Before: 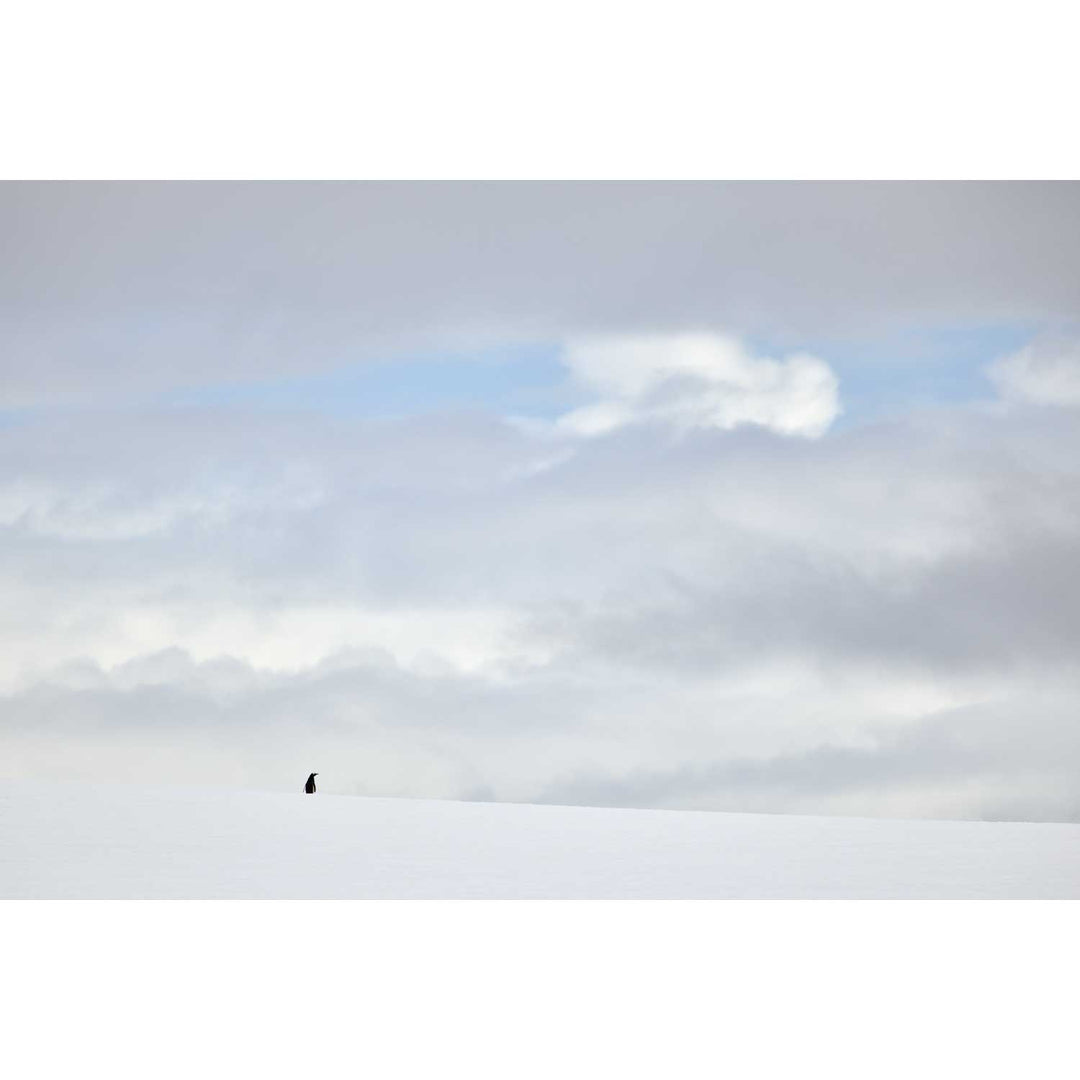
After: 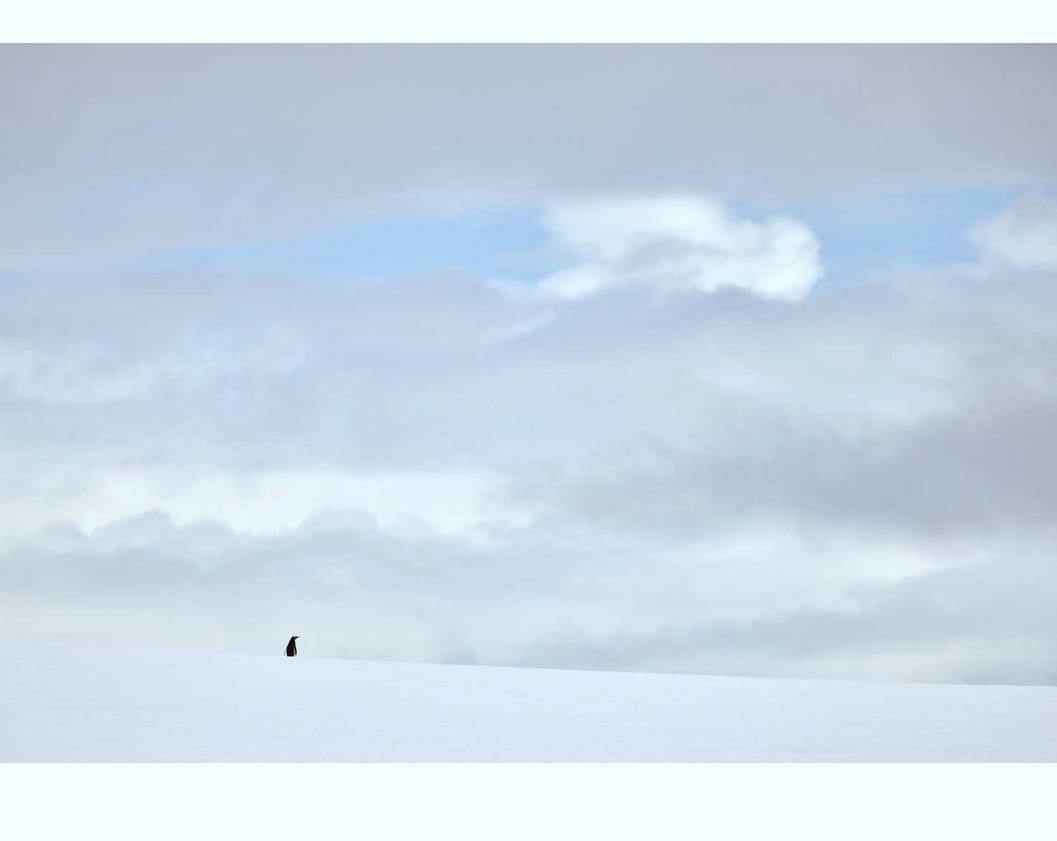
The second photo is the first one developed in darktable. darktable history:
tone equalizer: -7 EV 0.15 EV, -6 EV 0.6 EV, -5 EV 1.15 EV, -4 EV 1.33 EV, -3 EV 1.15 EV, -2 EV 0.6 EV, -1 EV 0.15 EV, mask exposure compensation -0.5 EV
color correction: highlights a* -3.28, highlights b* -6.24, shadows a* 3.1, shadows b* 5.19
crop and rotate: left 1.814%, top 12.818%, right 0.25%, bottom 9.225%
